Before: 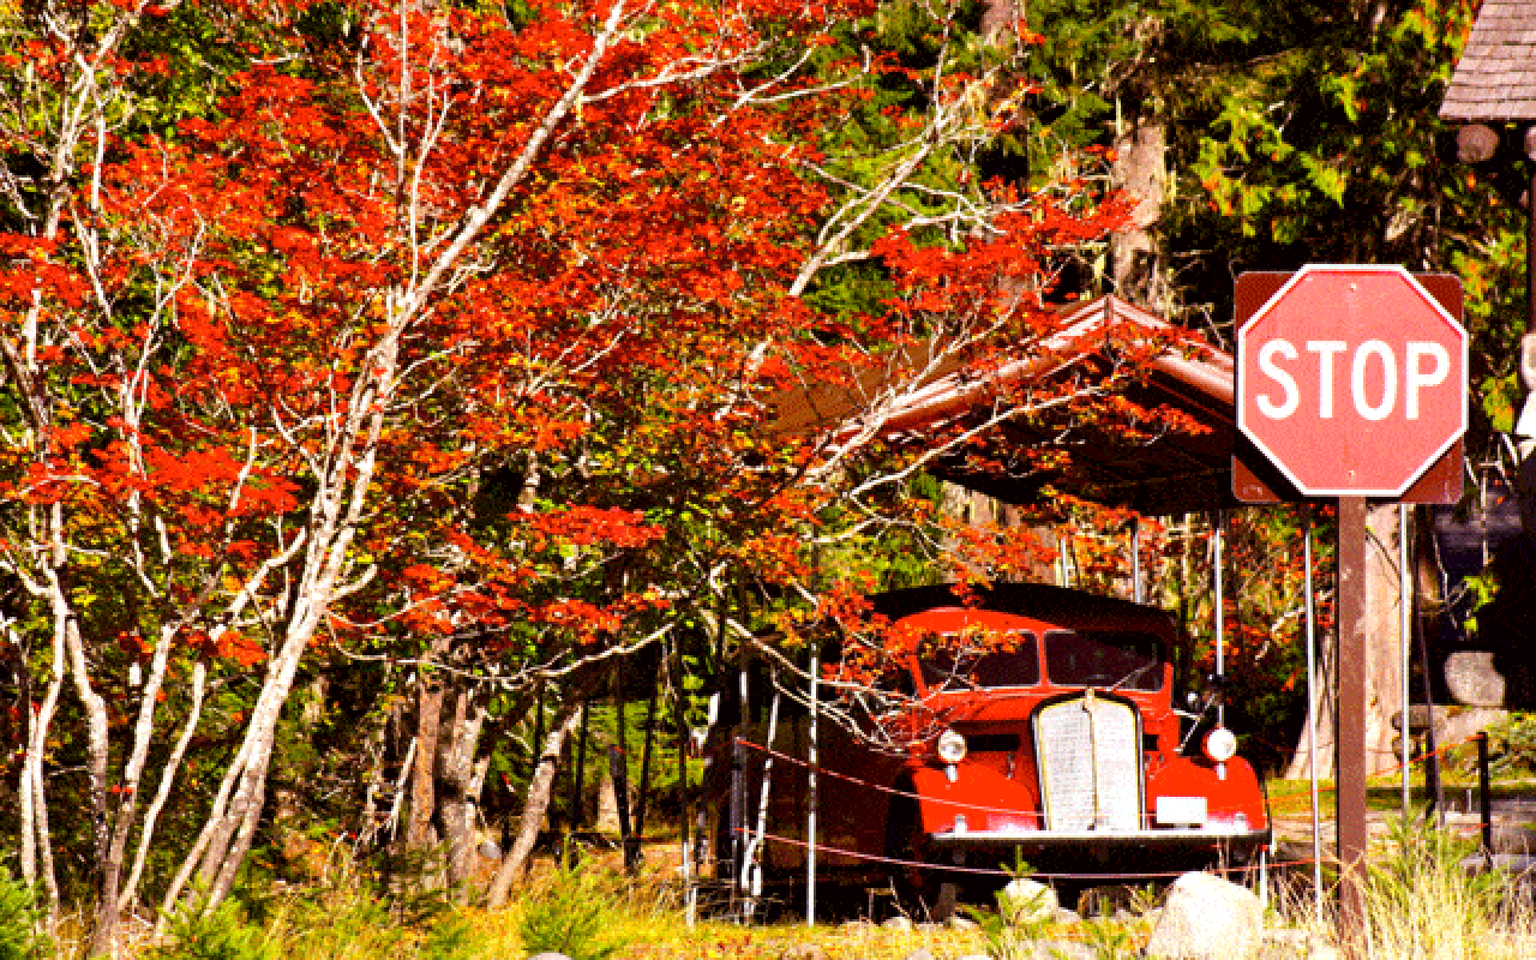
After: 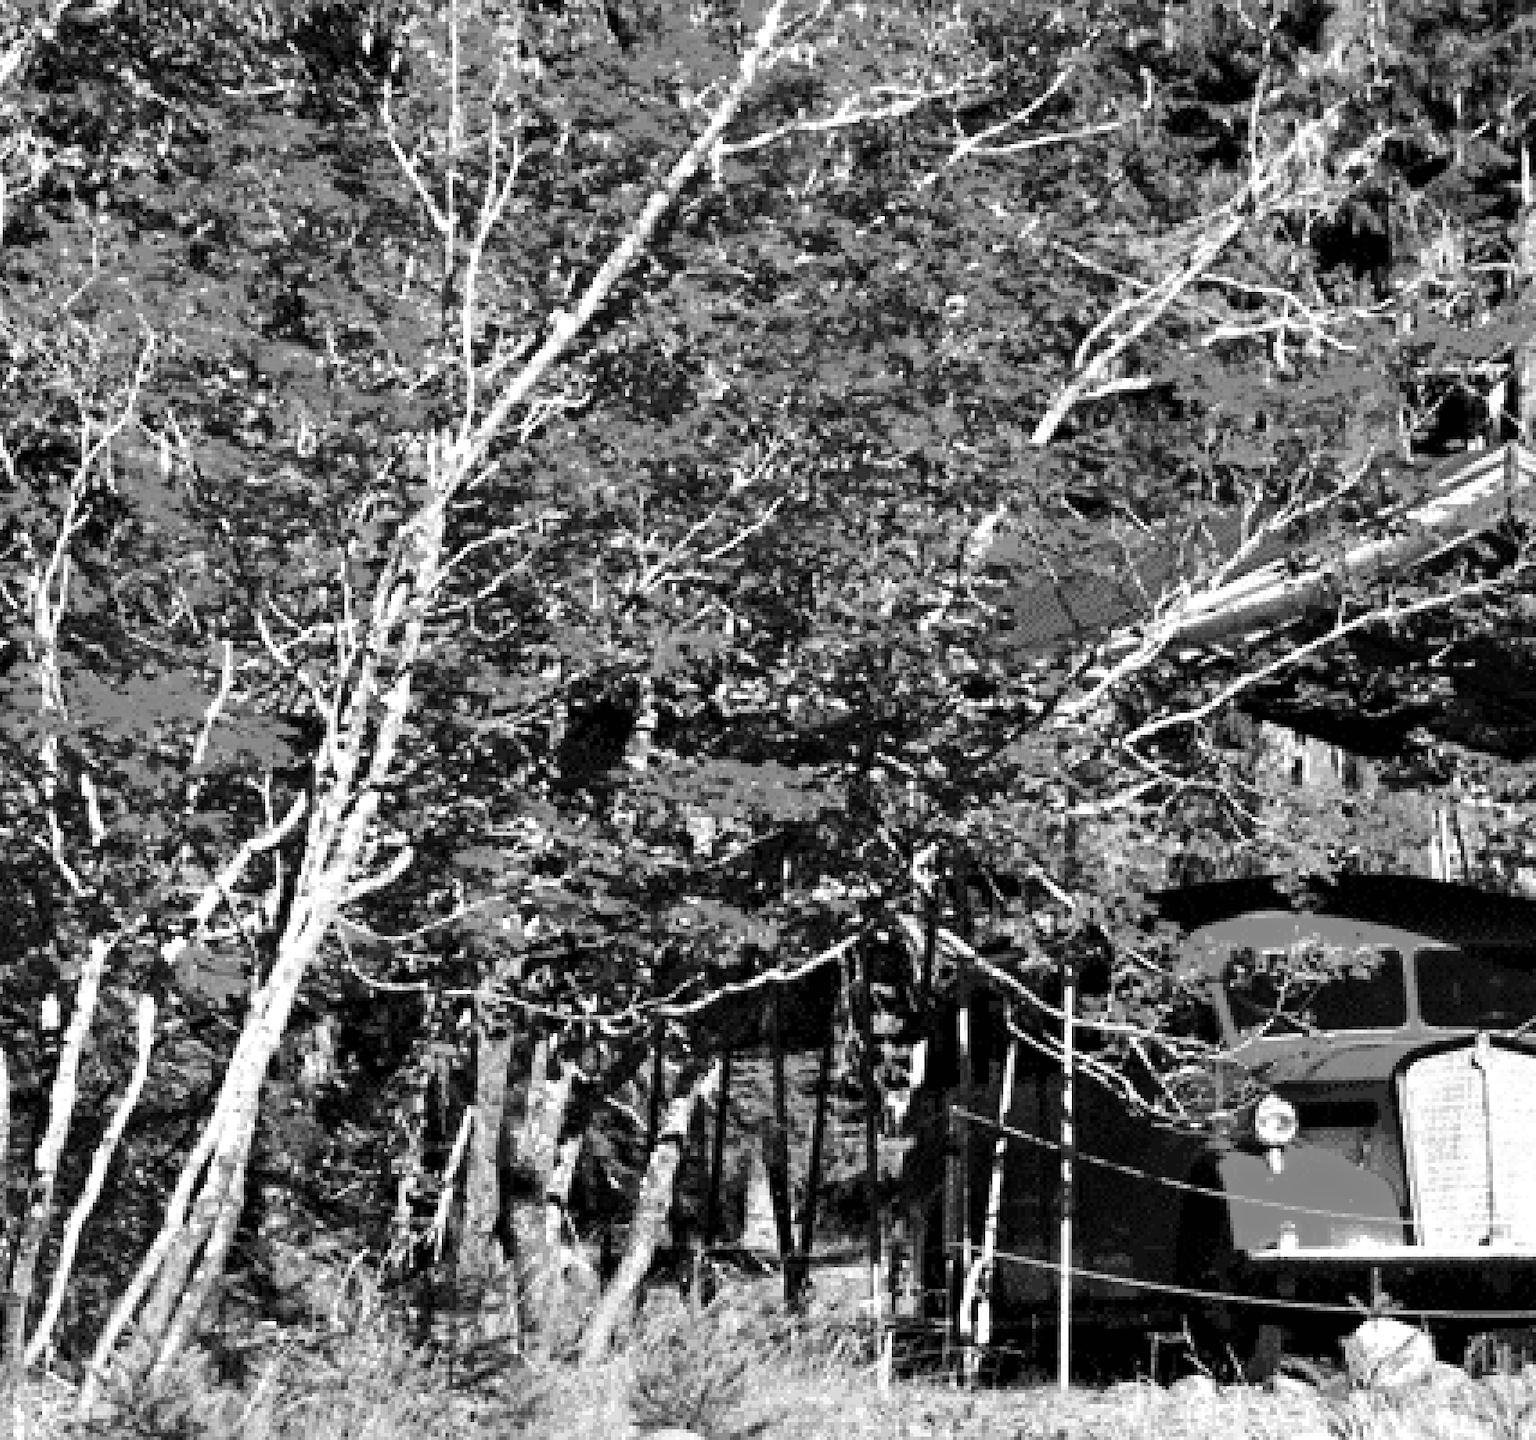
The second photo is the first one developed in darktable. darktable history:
tone equalizer: -8 EV -0.417 EV, -7 EV -0.389 EV, -6 EV -0.333 EV, -5 EV -0.222 EV, -3 EV 0.222 EV, -2 EV 0.333 EV, -1 EV 0.389 EV, +0 EV 0.417 EV, edges refinement/feathering 500, mask exposure compensation -1.57 EV, preserve details no
crop and rotate: left 6.617%, right 26.717%
monochrome: a 26.22, b 42.67, size 0.8
